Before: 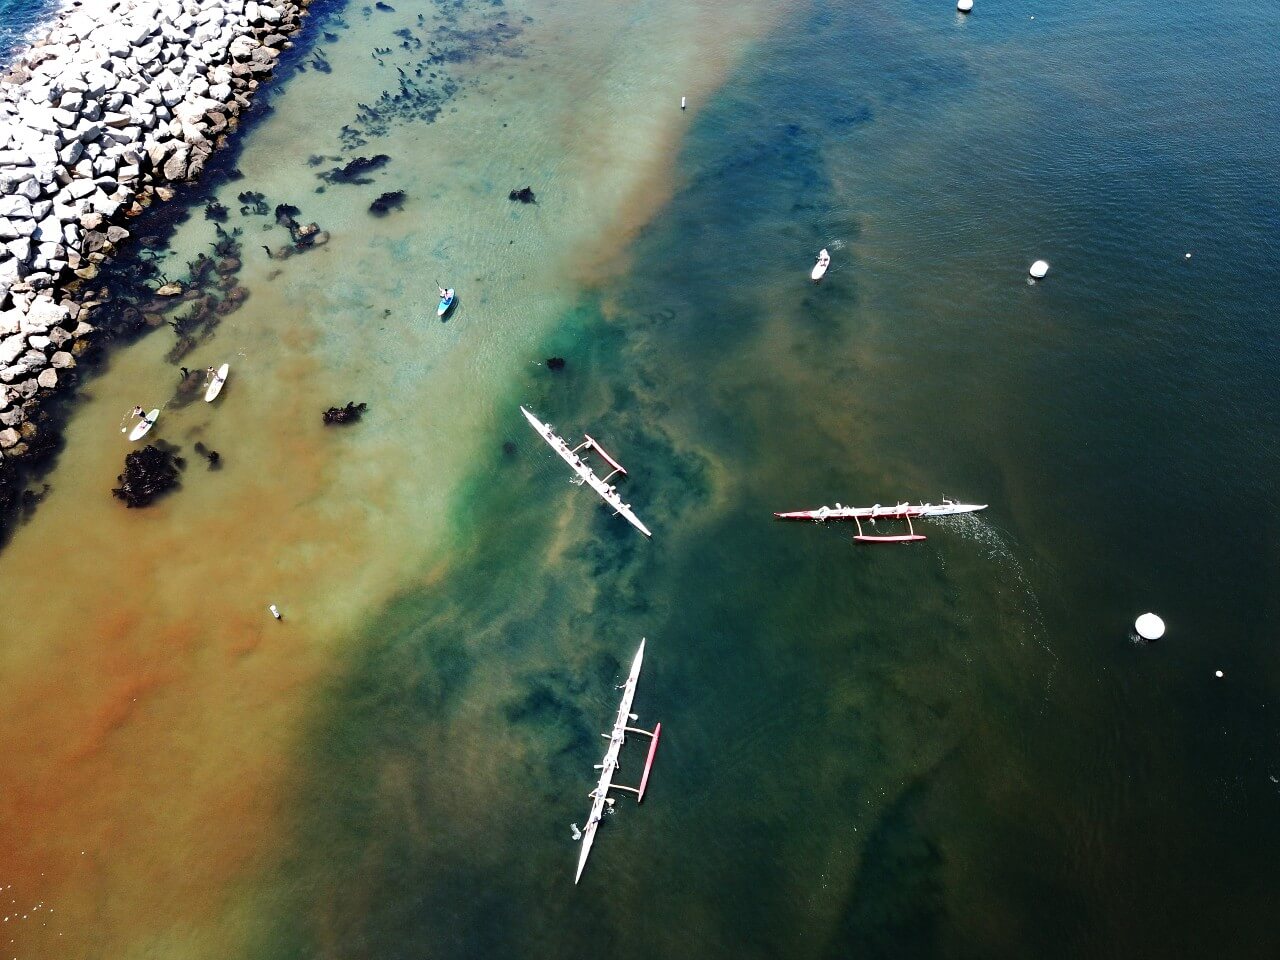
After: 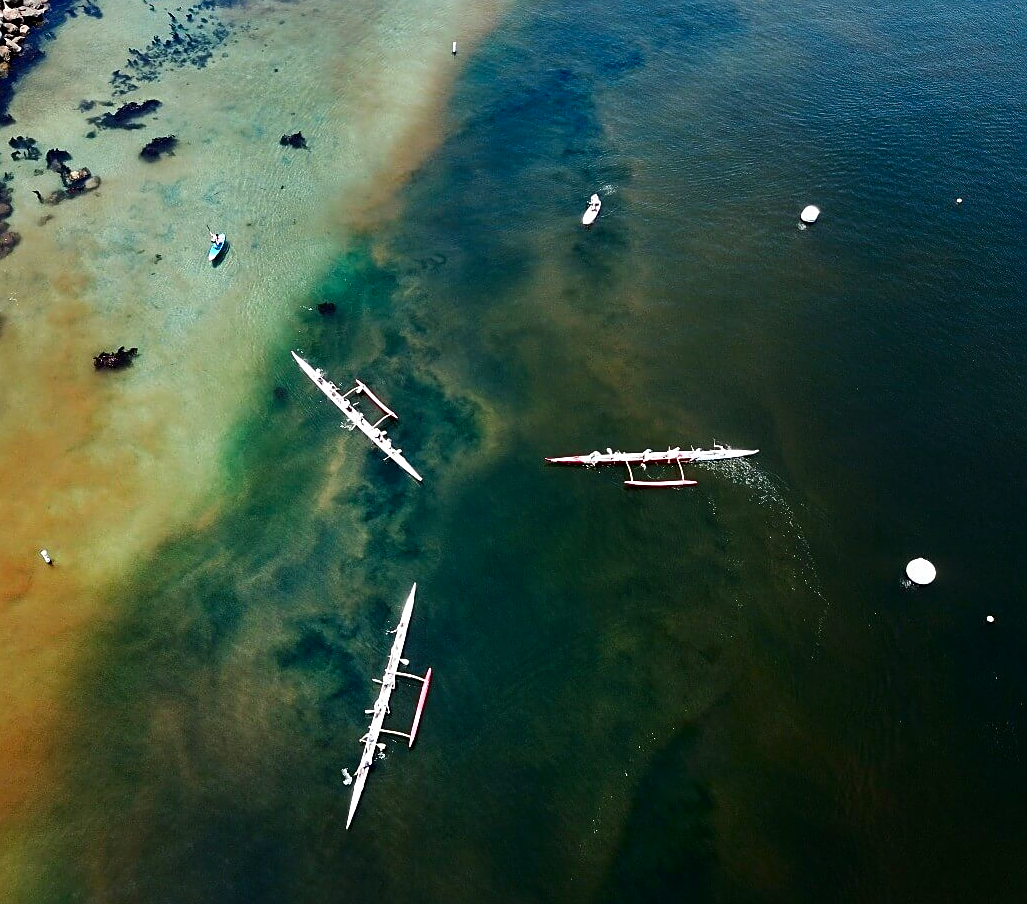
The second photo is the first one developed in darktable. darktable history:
contrast brightness saturation: contrast 0.13, brightness -0.05, saturation 0.16
rotate and perspective: automatic cropping off
crop and rotate: left 17.959%, top 5.771%, right 1.742%
sharpen: on, module defaults
